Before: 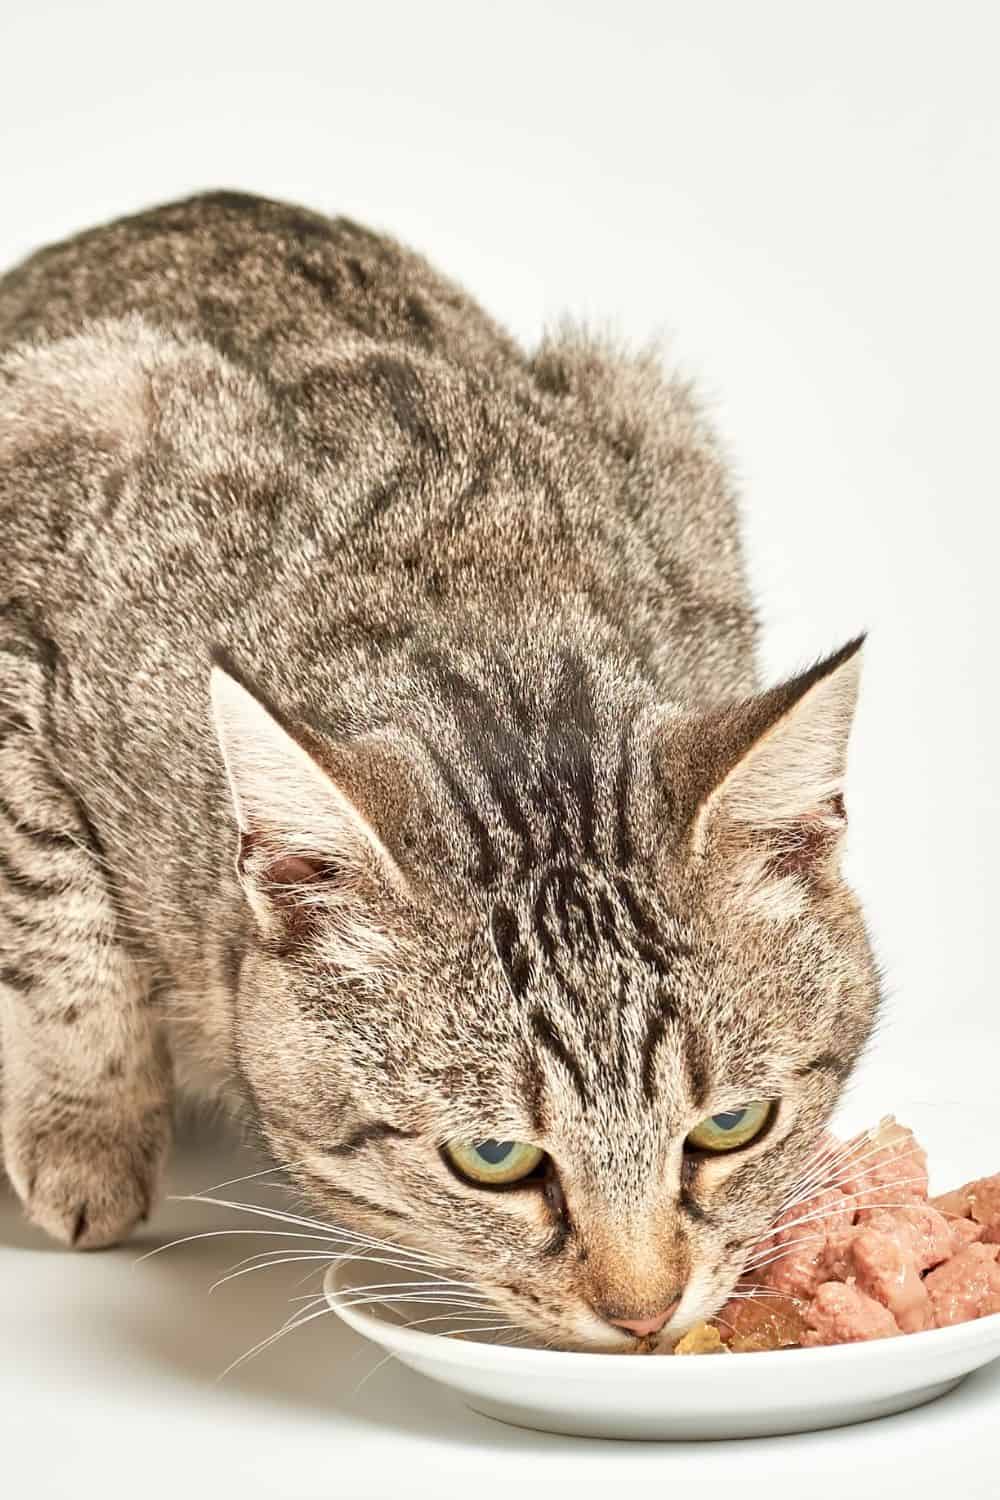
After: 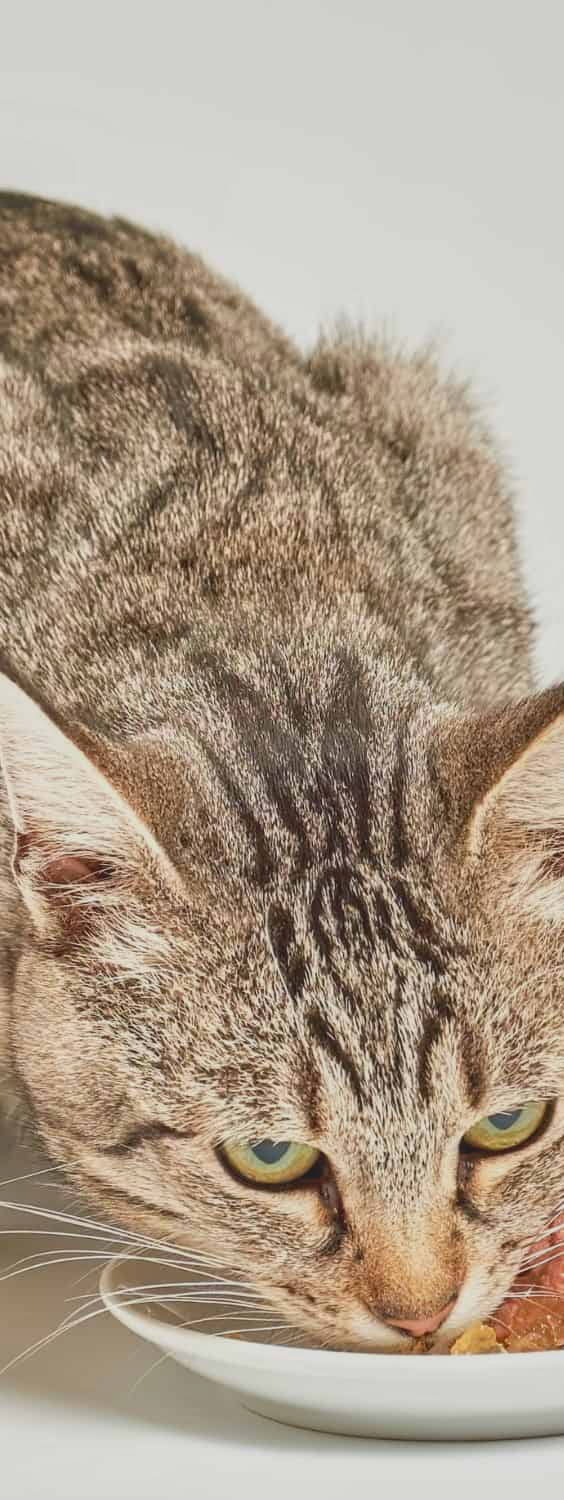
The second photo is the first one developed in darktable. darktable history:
local contrast: on, module defaults
crop and rotate: left 22.499%, right 21.099%
contrast brightness saturation: contrast -0.271
